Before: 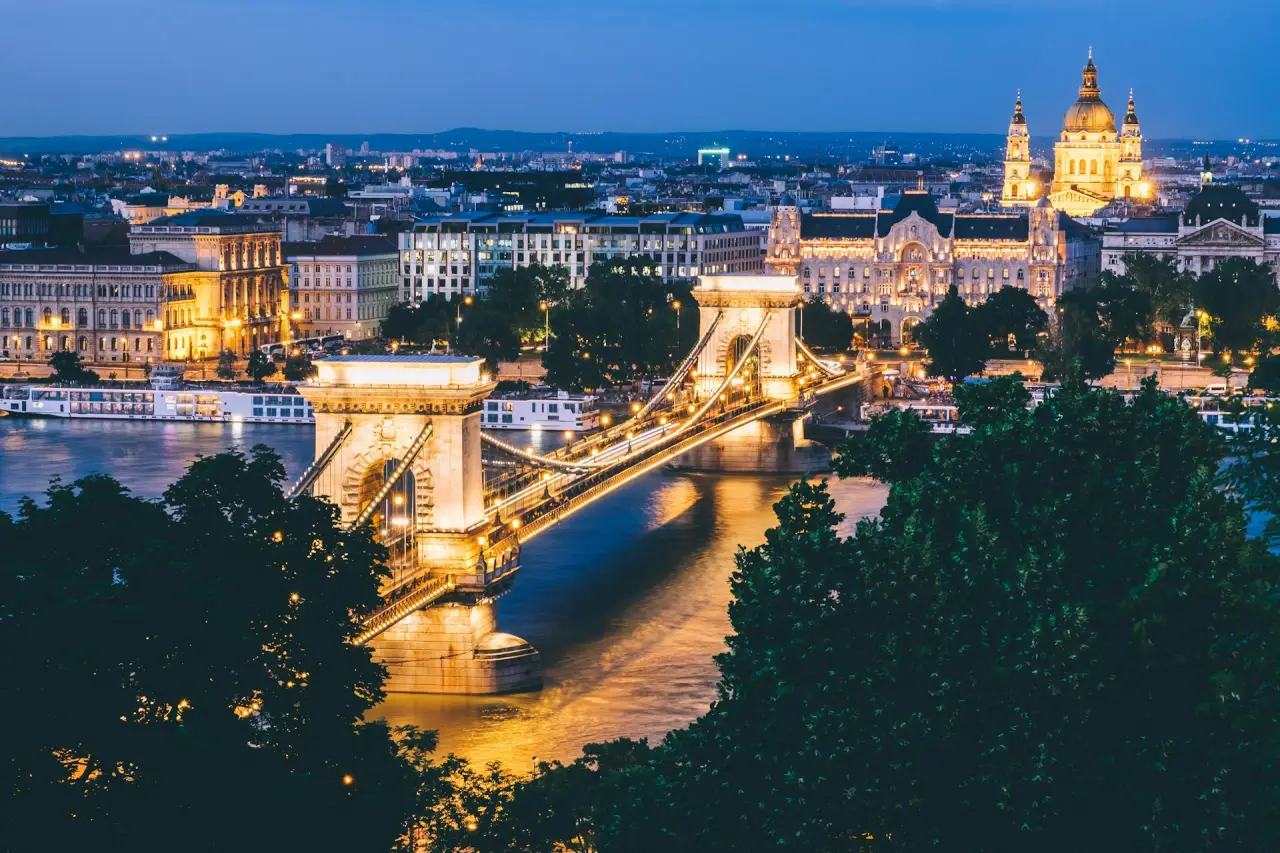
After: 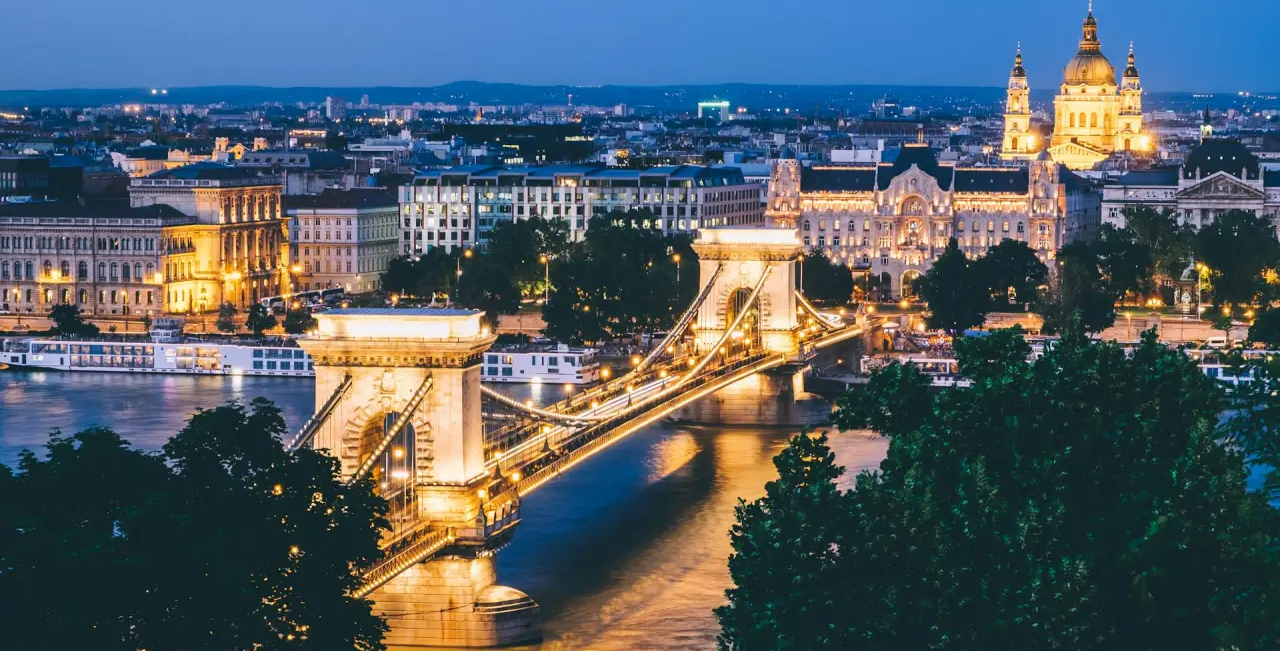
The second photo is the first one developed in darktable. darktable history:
crop: top 5.591%, bottom 18.036%
